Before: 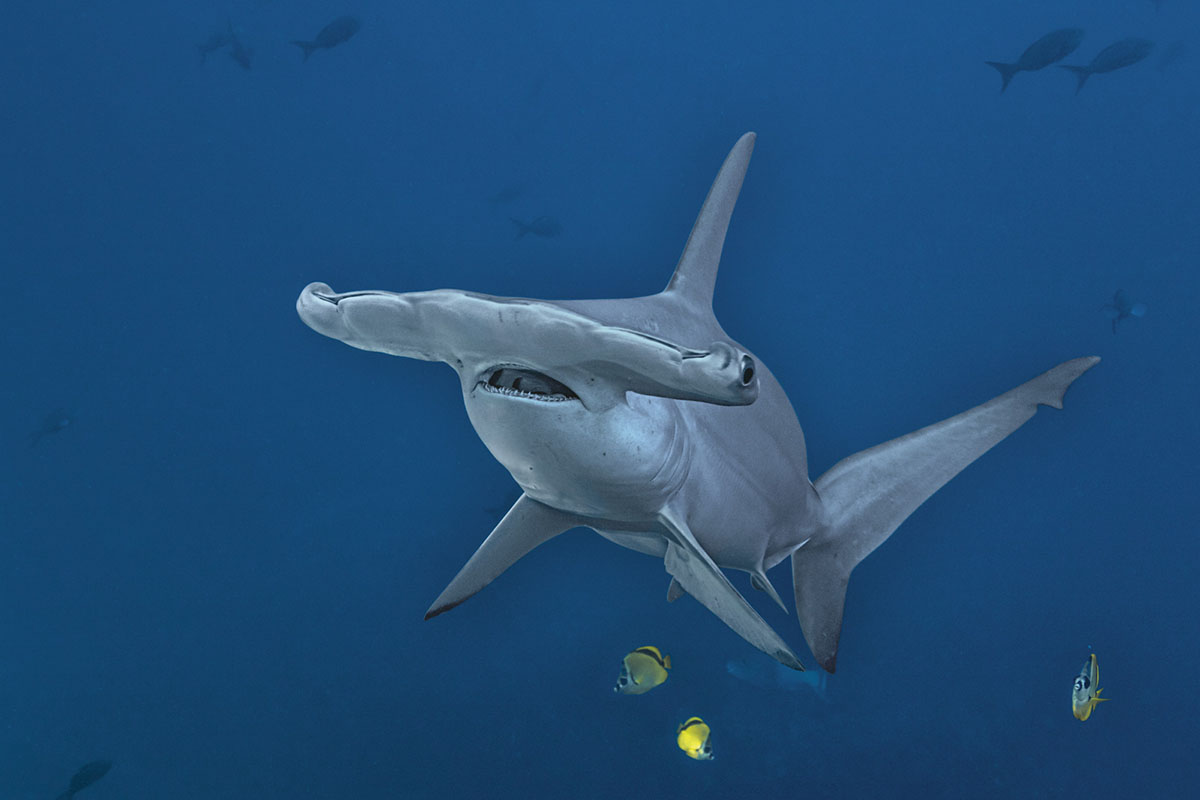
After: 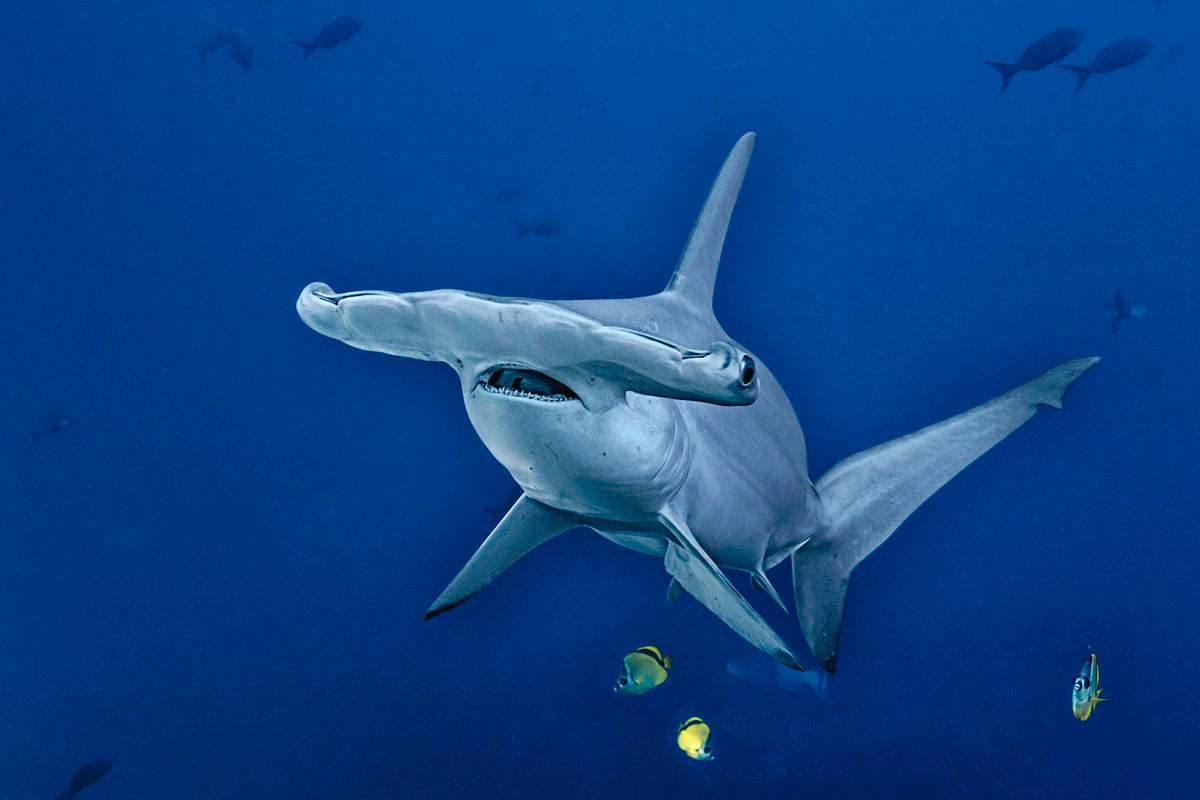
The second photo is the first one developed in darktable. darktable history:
tone curve: curves: ch0 [(0, 0) (0.003, 0.003) (0.011, 0.005) (0.025, 0.008) (0.044, 0.012) (0.069, 0.02) (0.1, 0.031) (0.136, 0.047) (0.177, 0.088) (0.224, 0.141) (0.277, 0.222) (0.335, 0.32) (0.399, 0.422) (0.468, 0.523) (0.543, 0.623) (0.623, 0.716) (0.709, 0.796) (0.801, 0.88) (0.898, 0.958) (1, 1)], preserve colors none
contrast brightness saturation: saturation -0.17
color calibration: illuminant as shot in camera, x 0.358, y 0.373, temperature 4628.91 K
